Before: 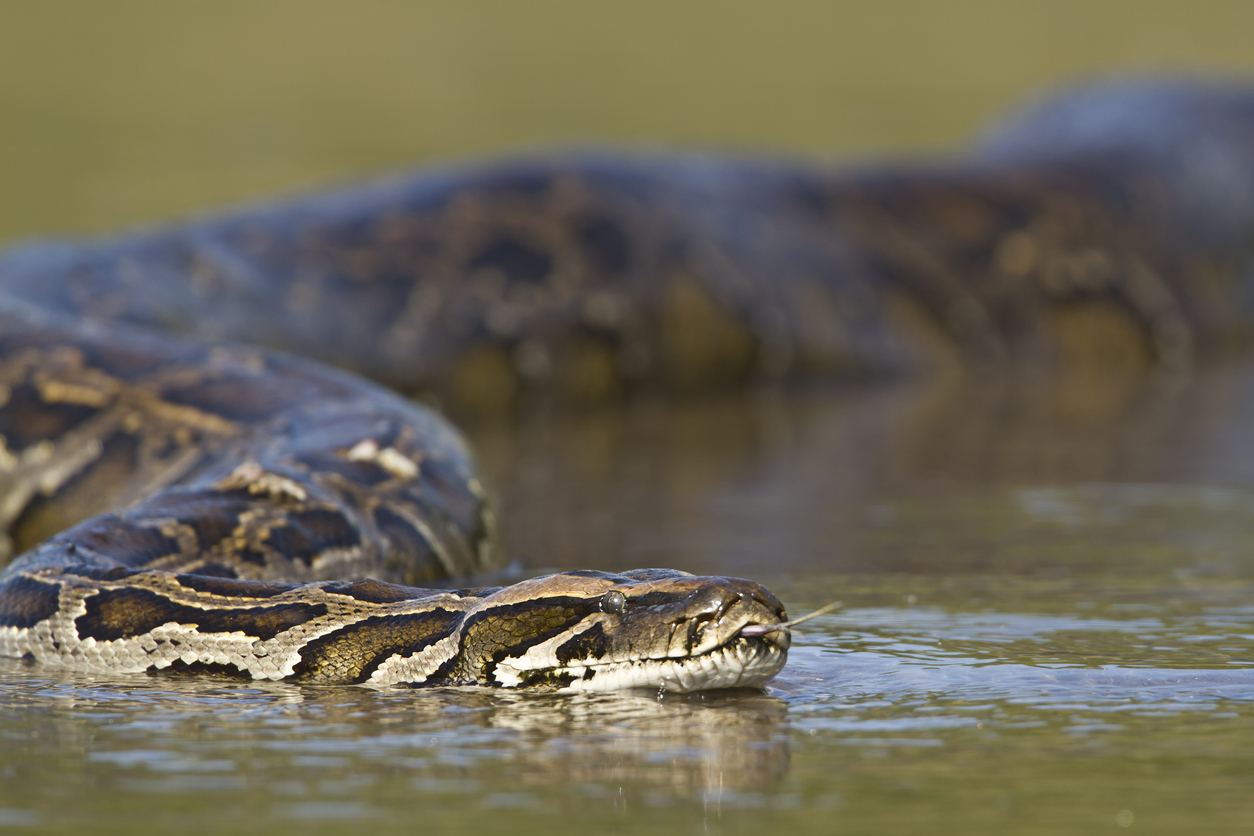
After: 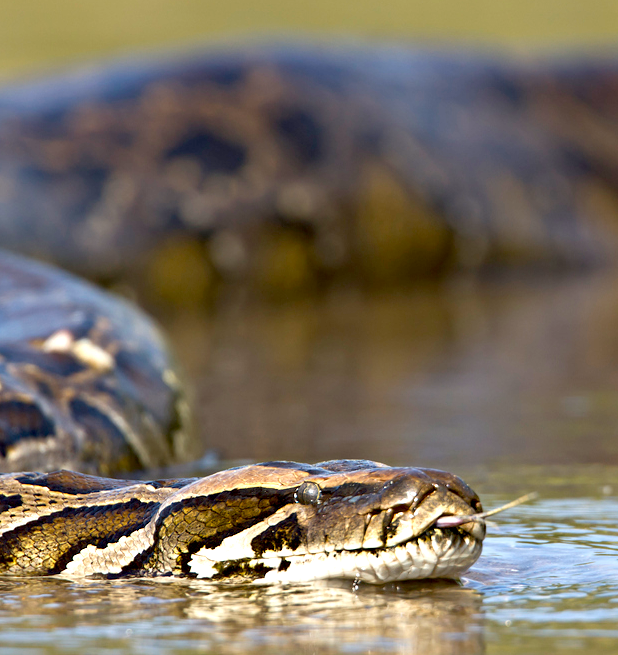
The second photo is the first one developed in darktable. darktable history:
crop and rotate: angle 0.022°, left 24.348%, top 13.026%, right 26.311%, bottom 8.566%
exposure: black level correction 0.012, exposure 0.694 EV, compensate highlight preservation false
